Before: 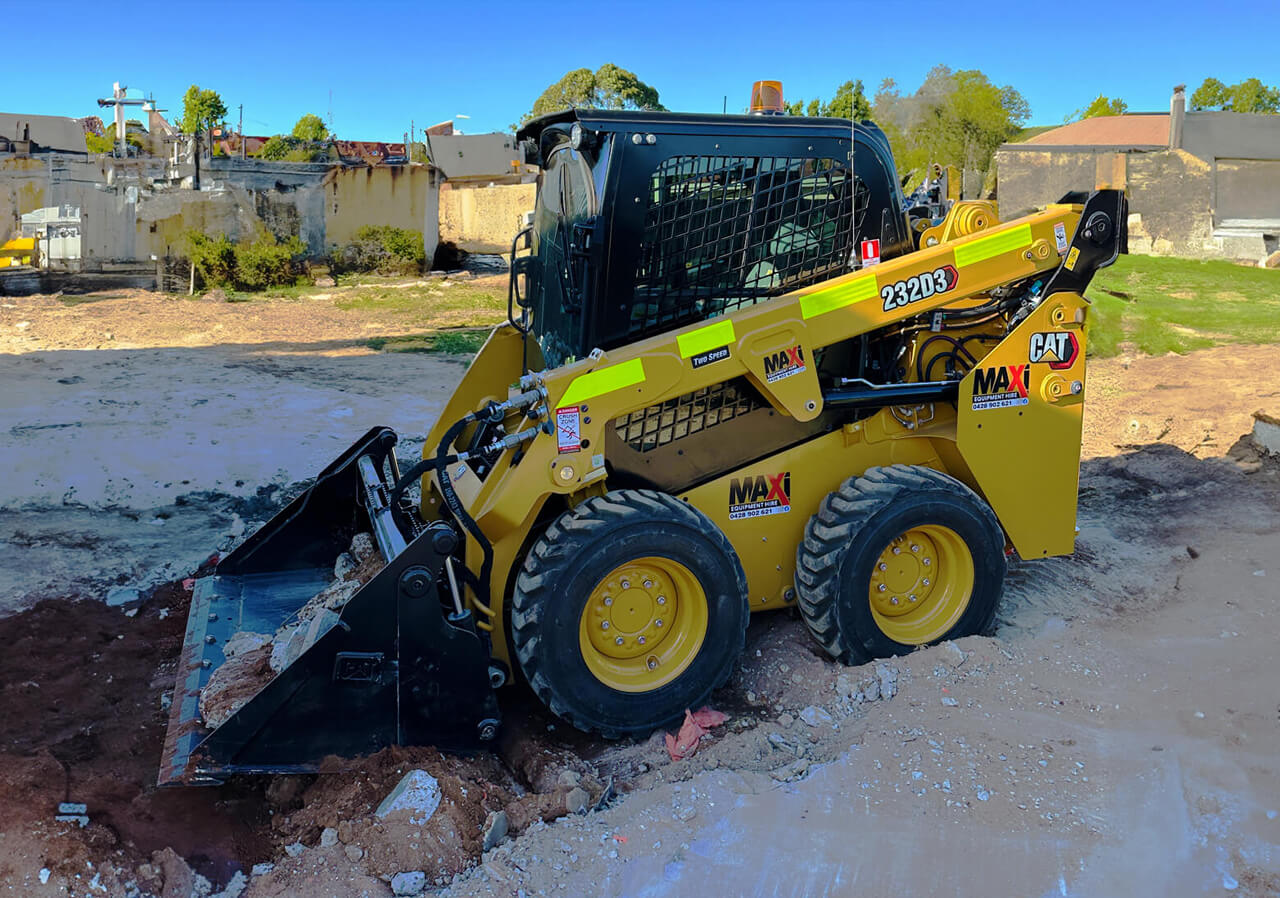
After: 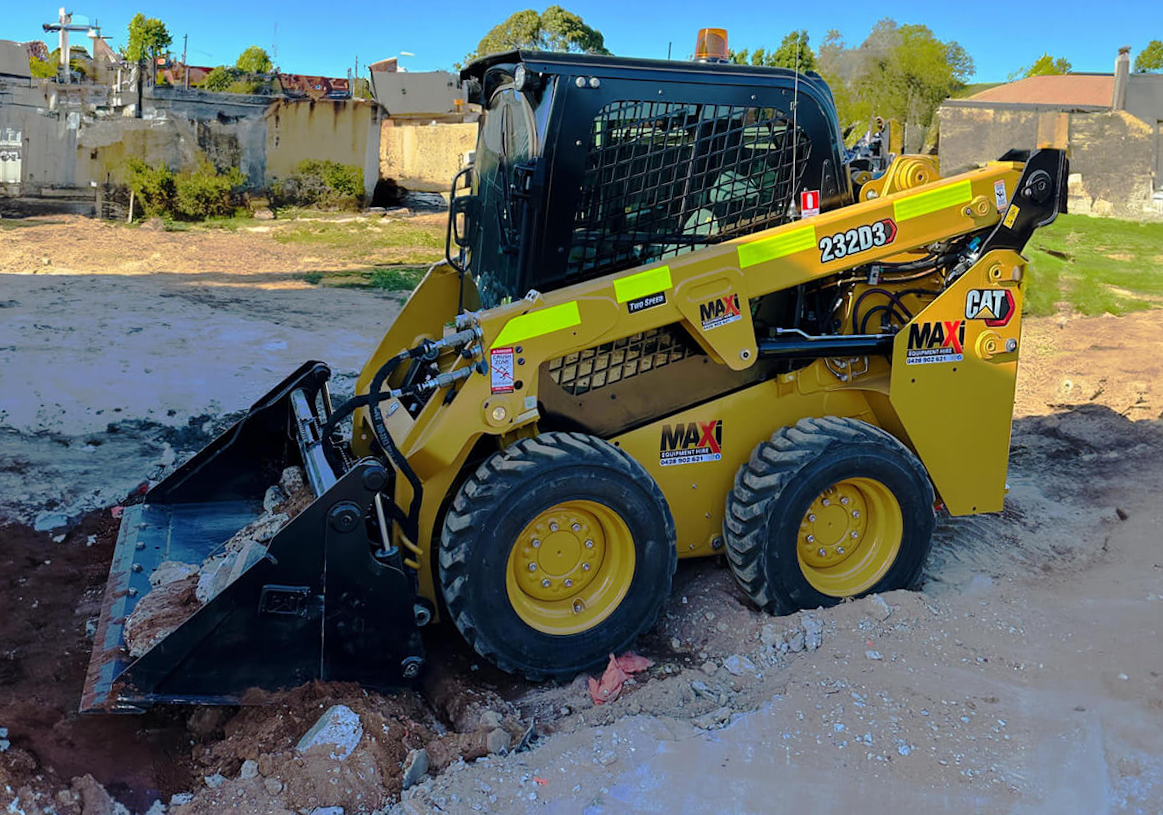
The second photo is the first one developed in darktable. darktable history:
crop and rotate: angle -1.94°, left 3.114%, top 4.282%, right 1.612%, bottom 0.573%
